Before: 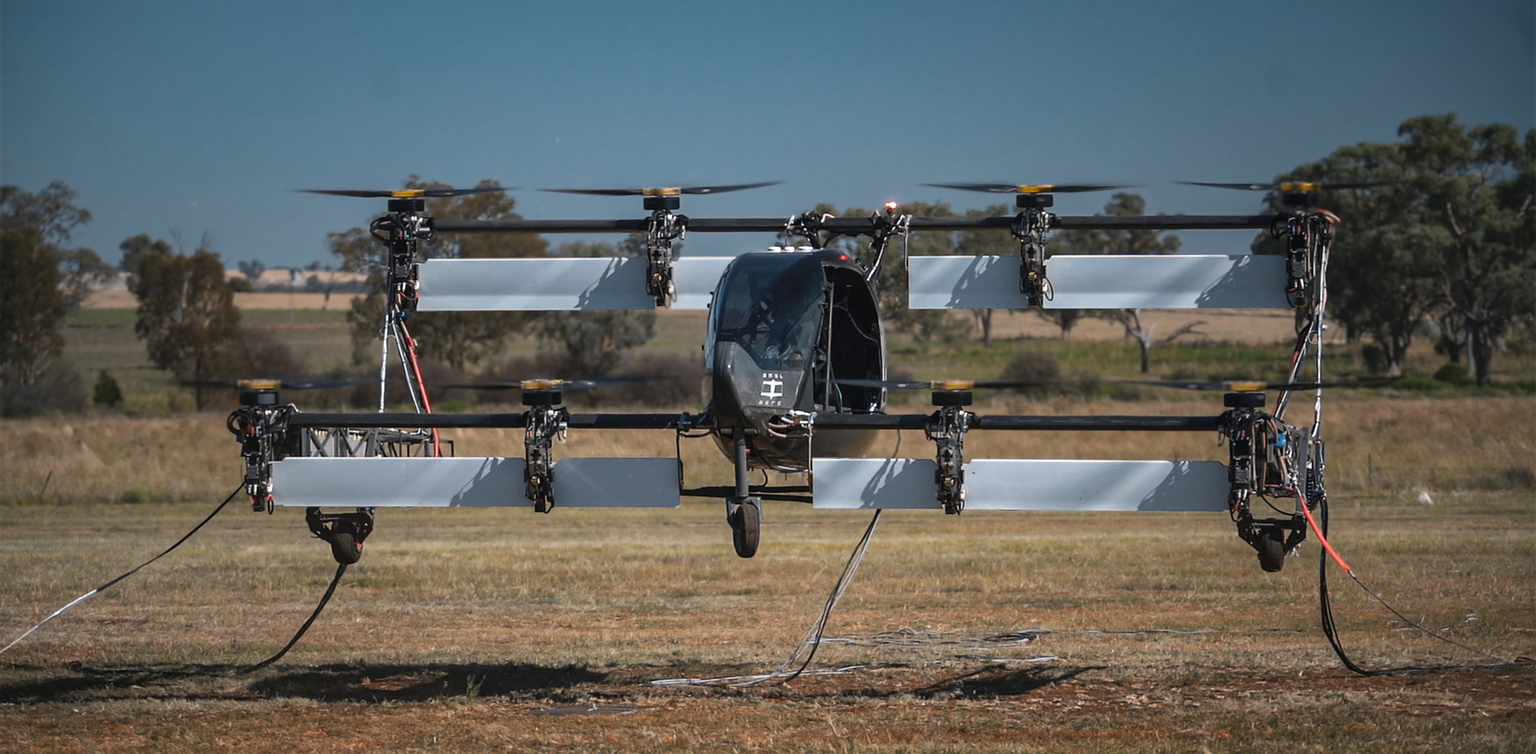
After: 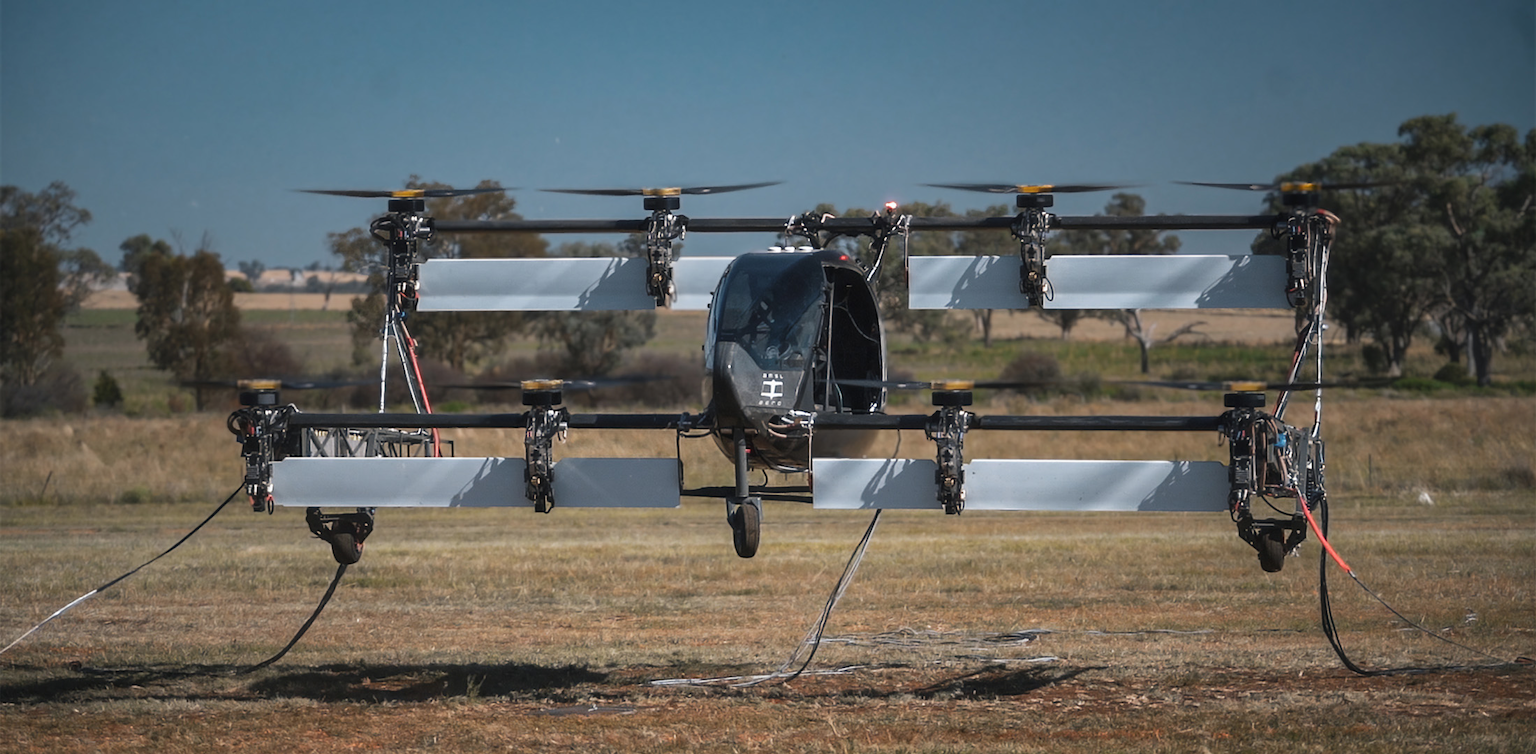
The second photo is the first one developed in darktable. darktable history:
haze removal: strength -0.05
exposure: exposure 0.02 EV, compensate highlight preservation false
